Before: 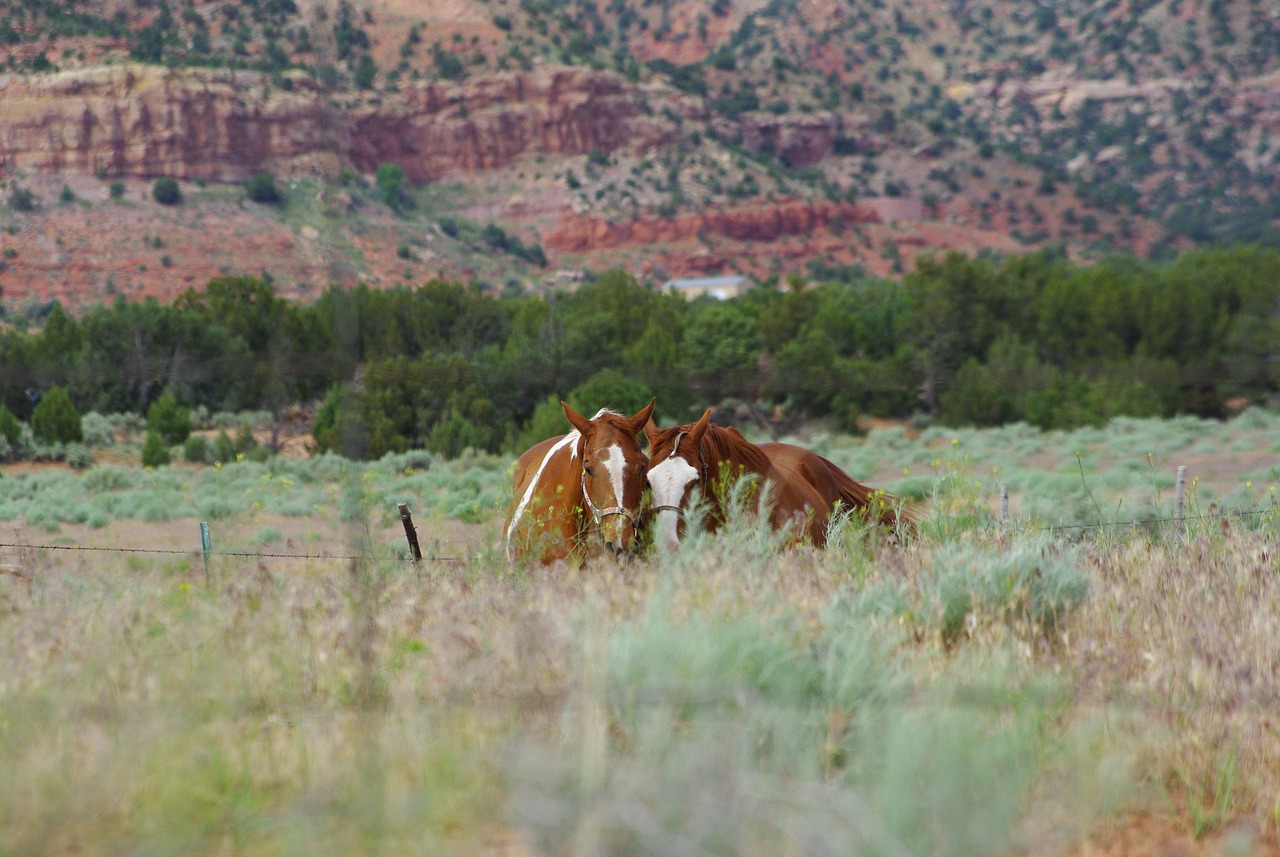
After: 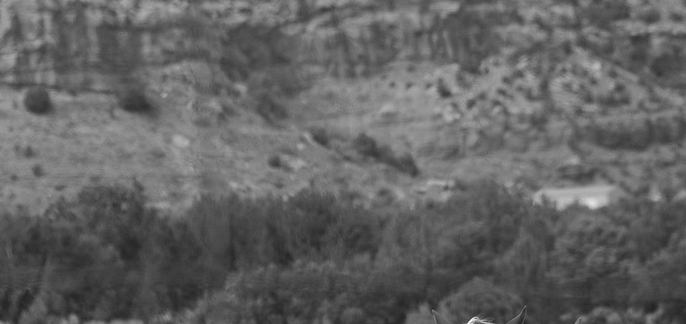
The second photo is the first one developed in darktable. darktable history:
monochrome: on, module defaults
color balance: mode lift, gamma, gain (sRGB), lift [1.04, 1, 1, 0.97], gamma [1.01, 1, 1, 0.97], gain [0.96, 1, 1, 0.97]
crop: left 10.121%, top 10.631%, right 36.218%, bottom 51.526%
